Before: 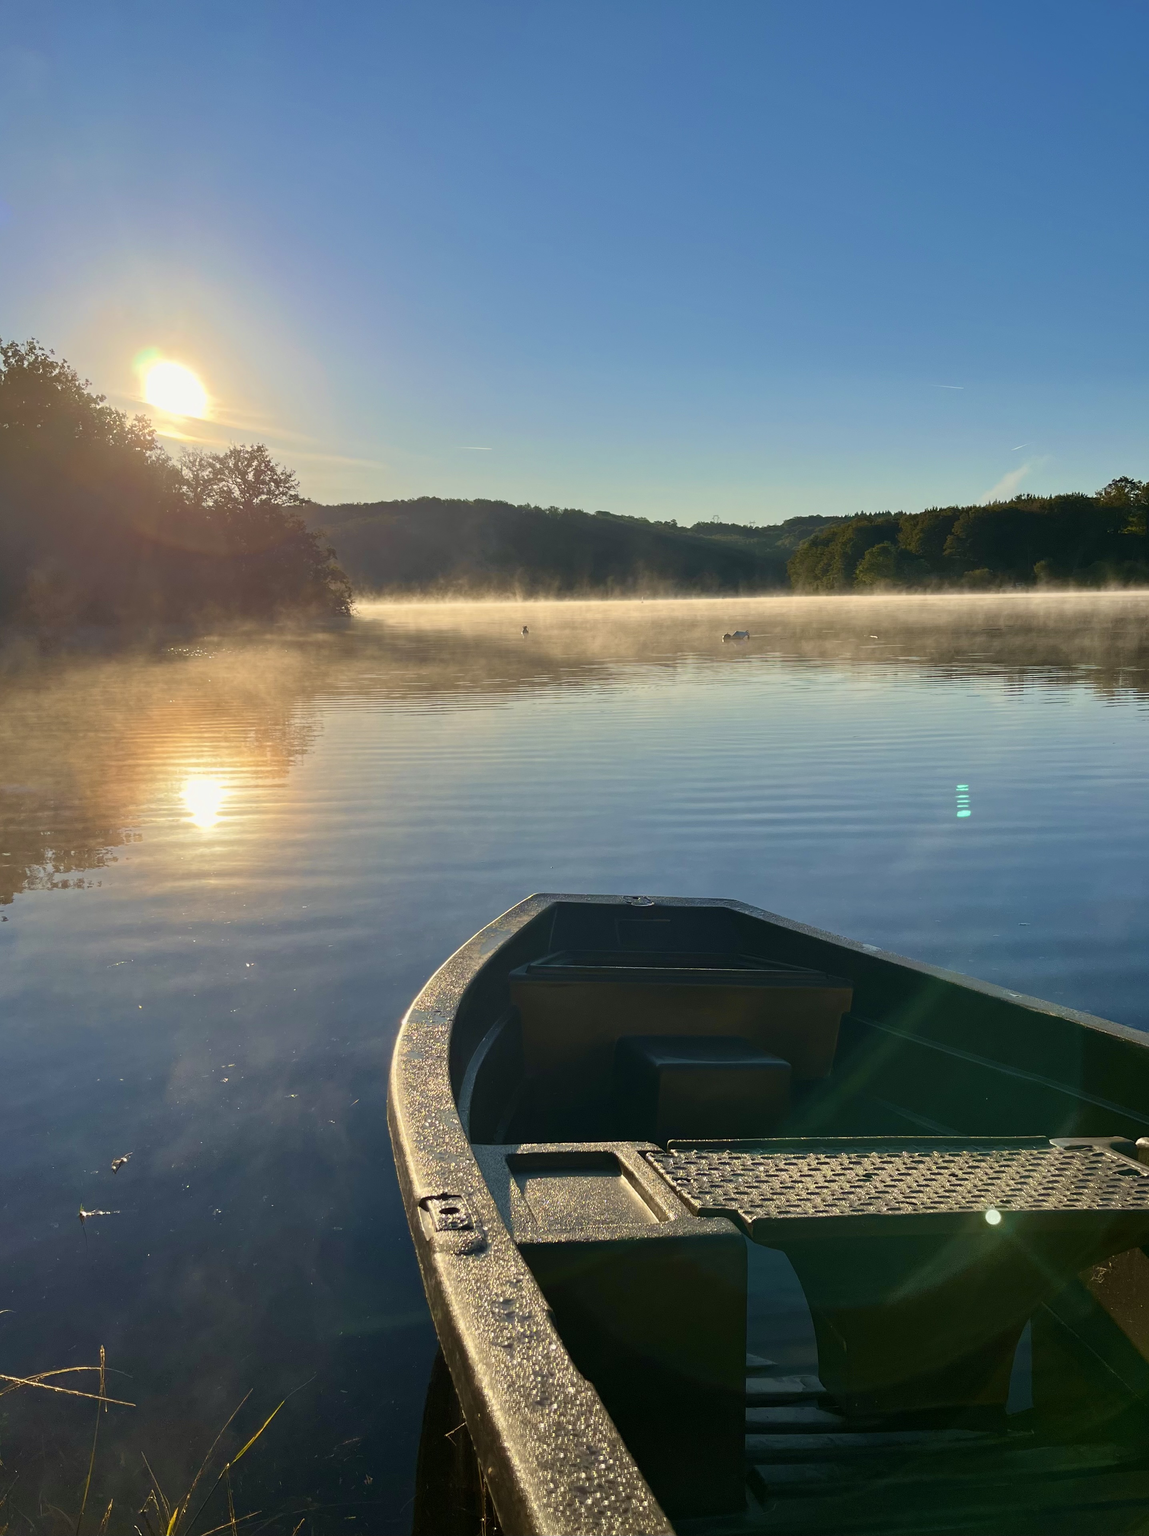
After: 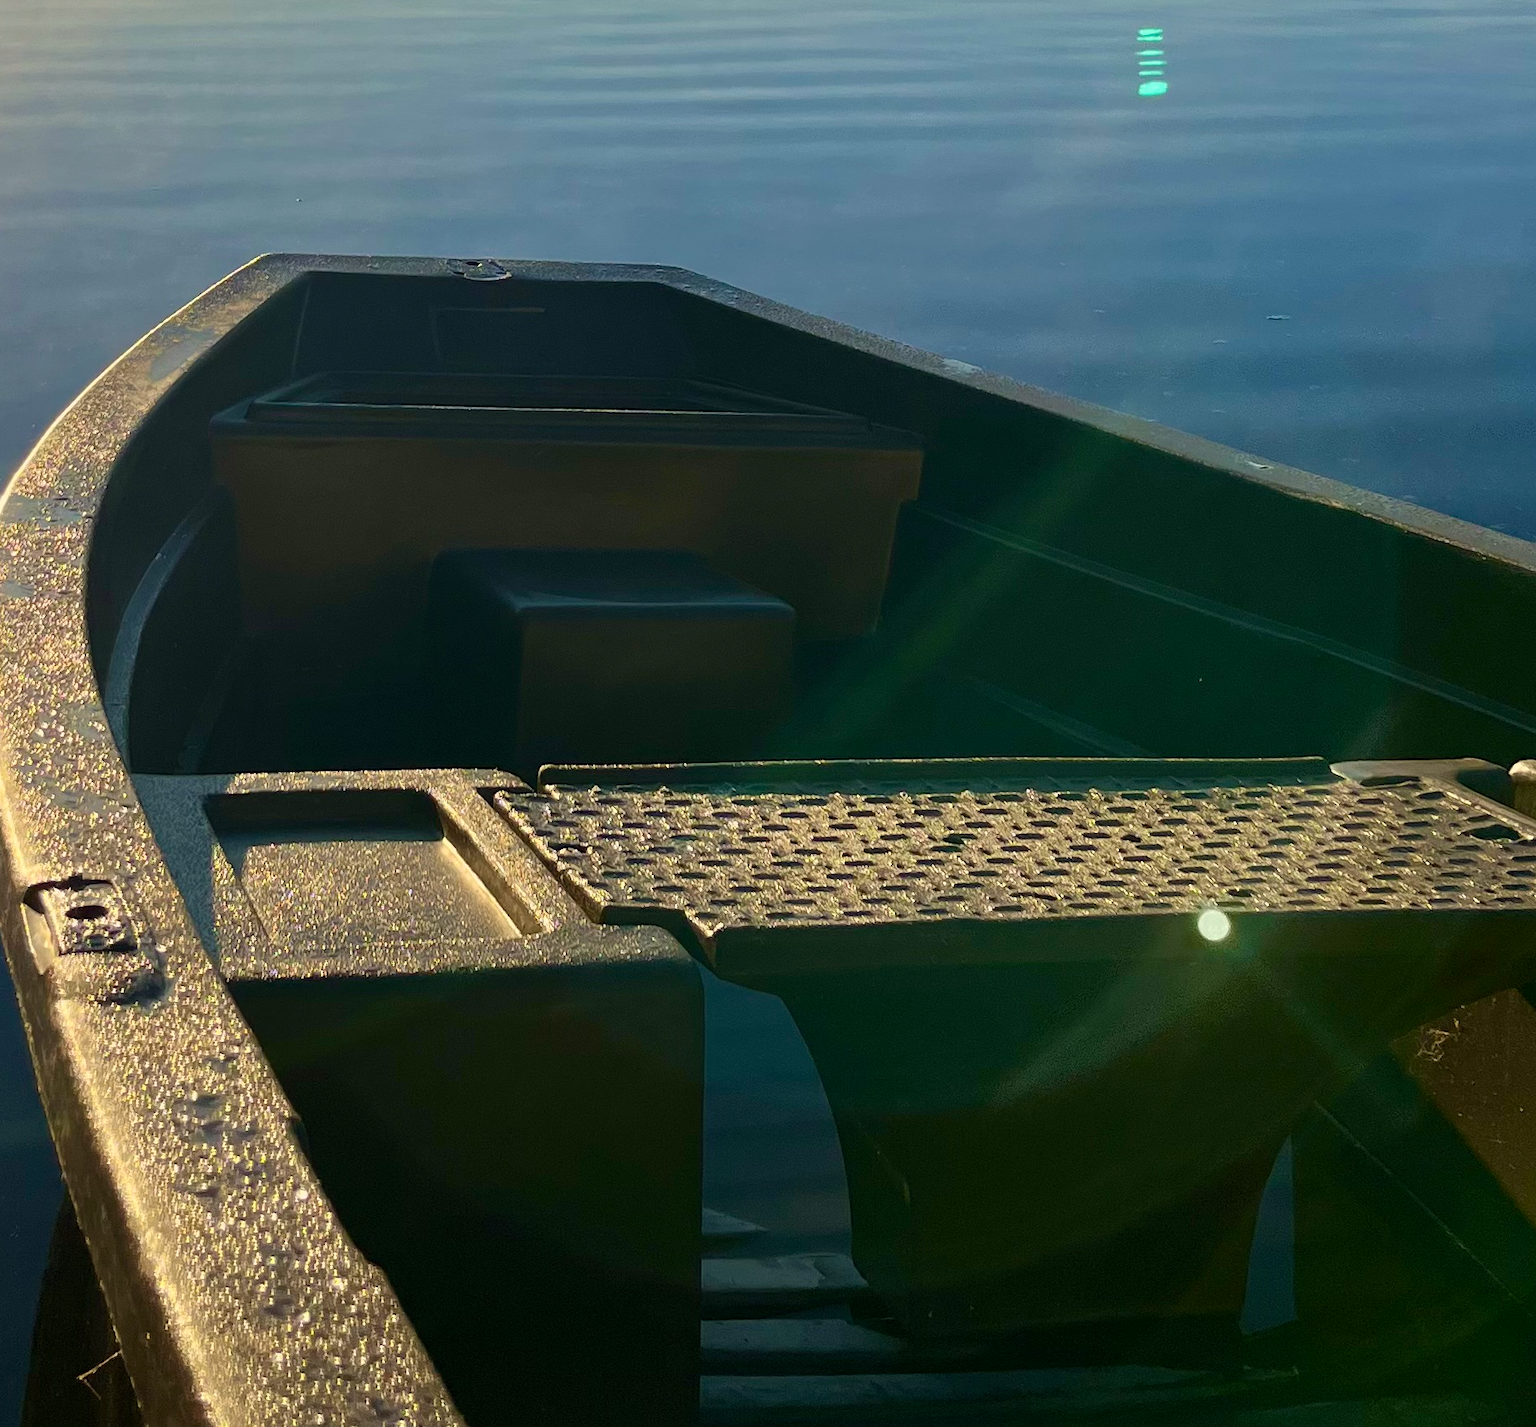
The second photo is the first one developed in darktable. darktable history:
color correction: highlights a* 0.816, highlights b* 2.78, saturation 1.1
crop and rotate: left 35.509%, top 50.238%, bottom 4.934%
